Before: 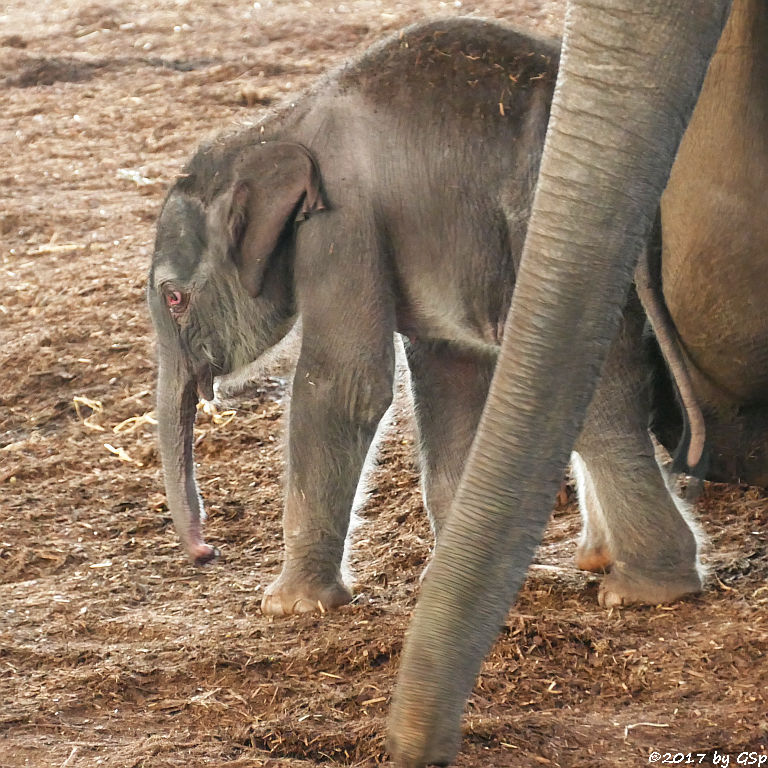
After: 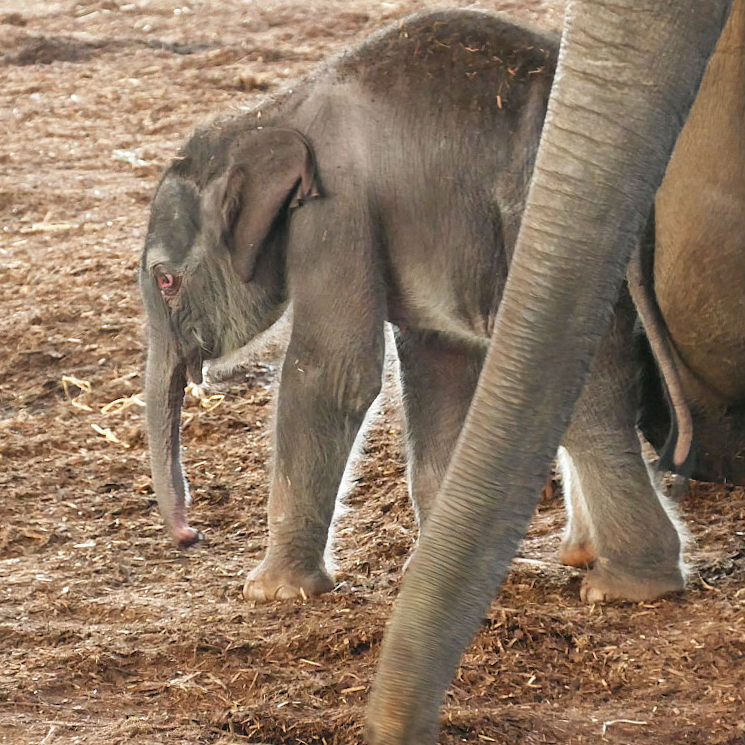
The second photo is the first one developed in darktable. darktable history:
crop and rotate: angle -1.77°
